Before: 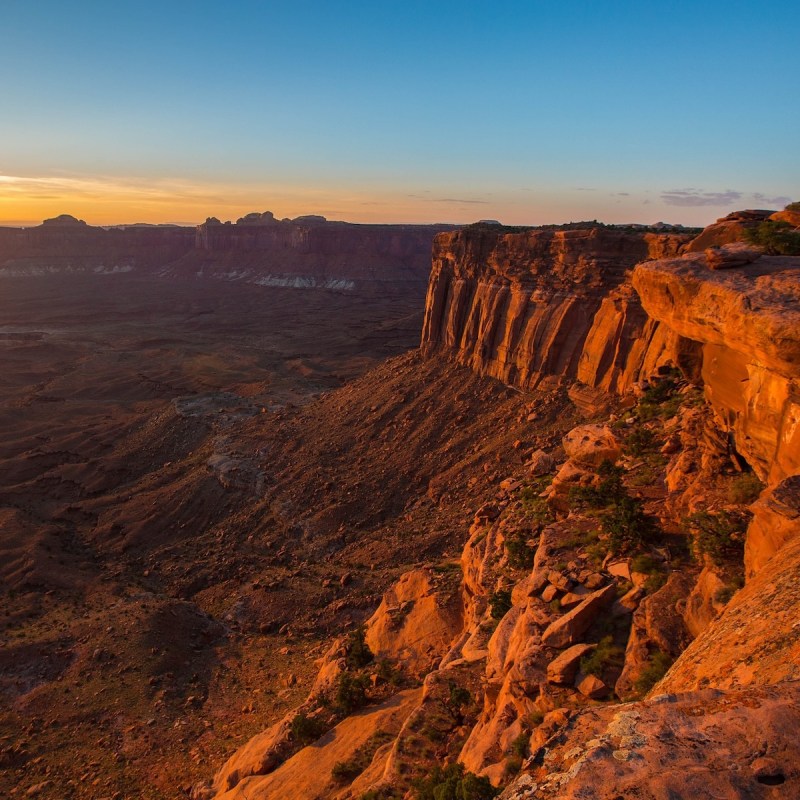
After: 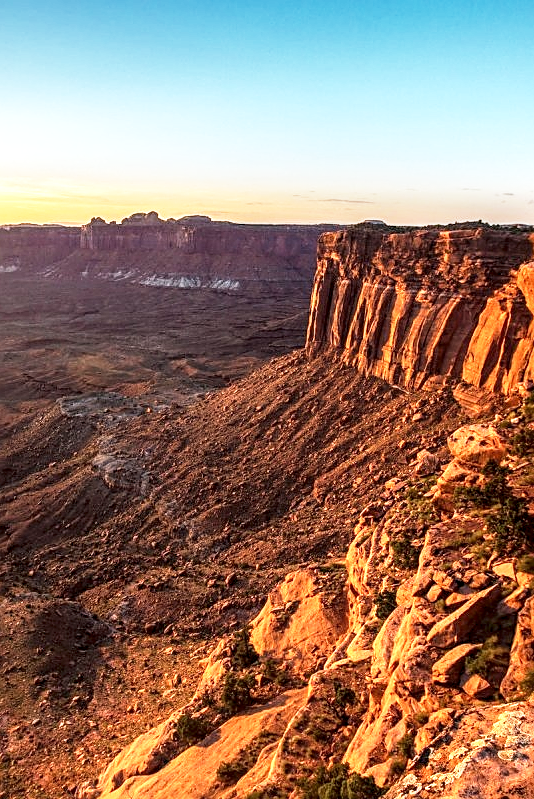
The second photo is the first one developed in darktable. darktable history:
local contrast: highlights 64%, shadows 54%, detail 169%, midtone range 0.518
crop and rotate: left 14.461%, right 18.754%
sharpen: amount 0.496
contrast brightness saturation: saturation -0.048
tone equalizer: edges refinement/feathering 500, mask exposure compensation -1.57 EV, preserve details no
base curve: curves: ch0 [(0, 0) (0.088, 0.125) (0.176, 0.251) (0.354, 0.501) (0.613, 0.749) (1, 0.877)], preserve colors none
exposure: black level correction 0, exposure 0.894 EV, compensate highlight preservation false
